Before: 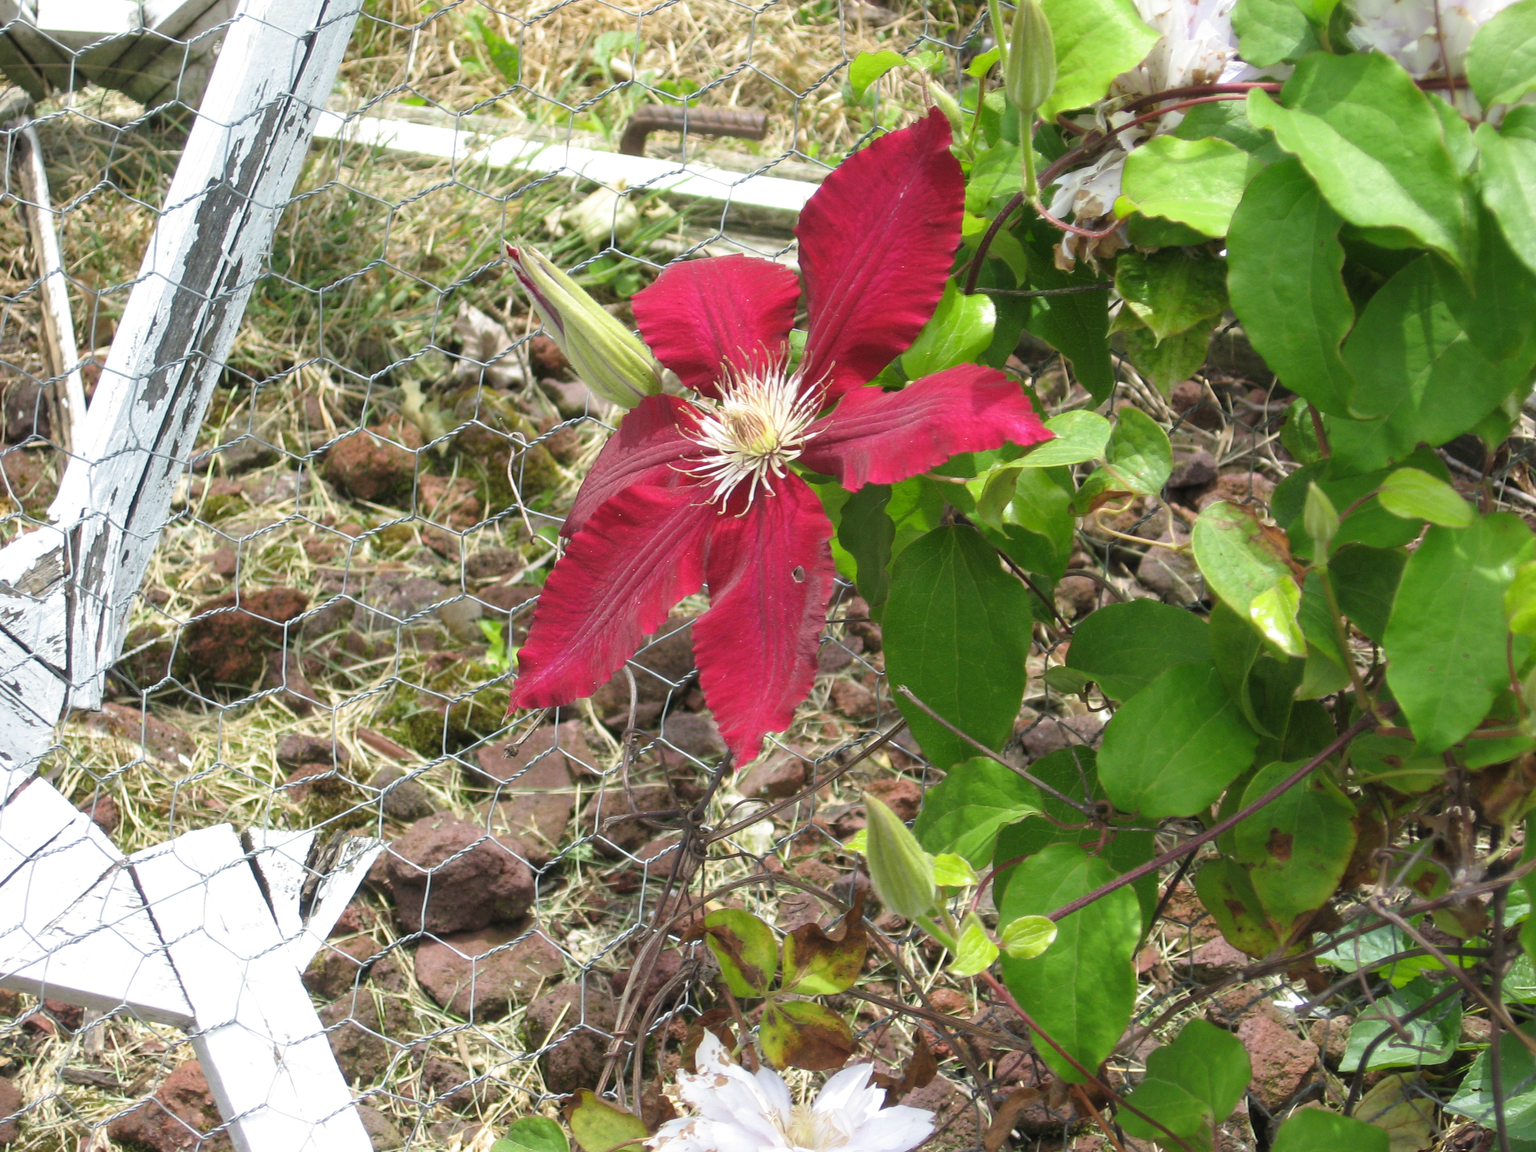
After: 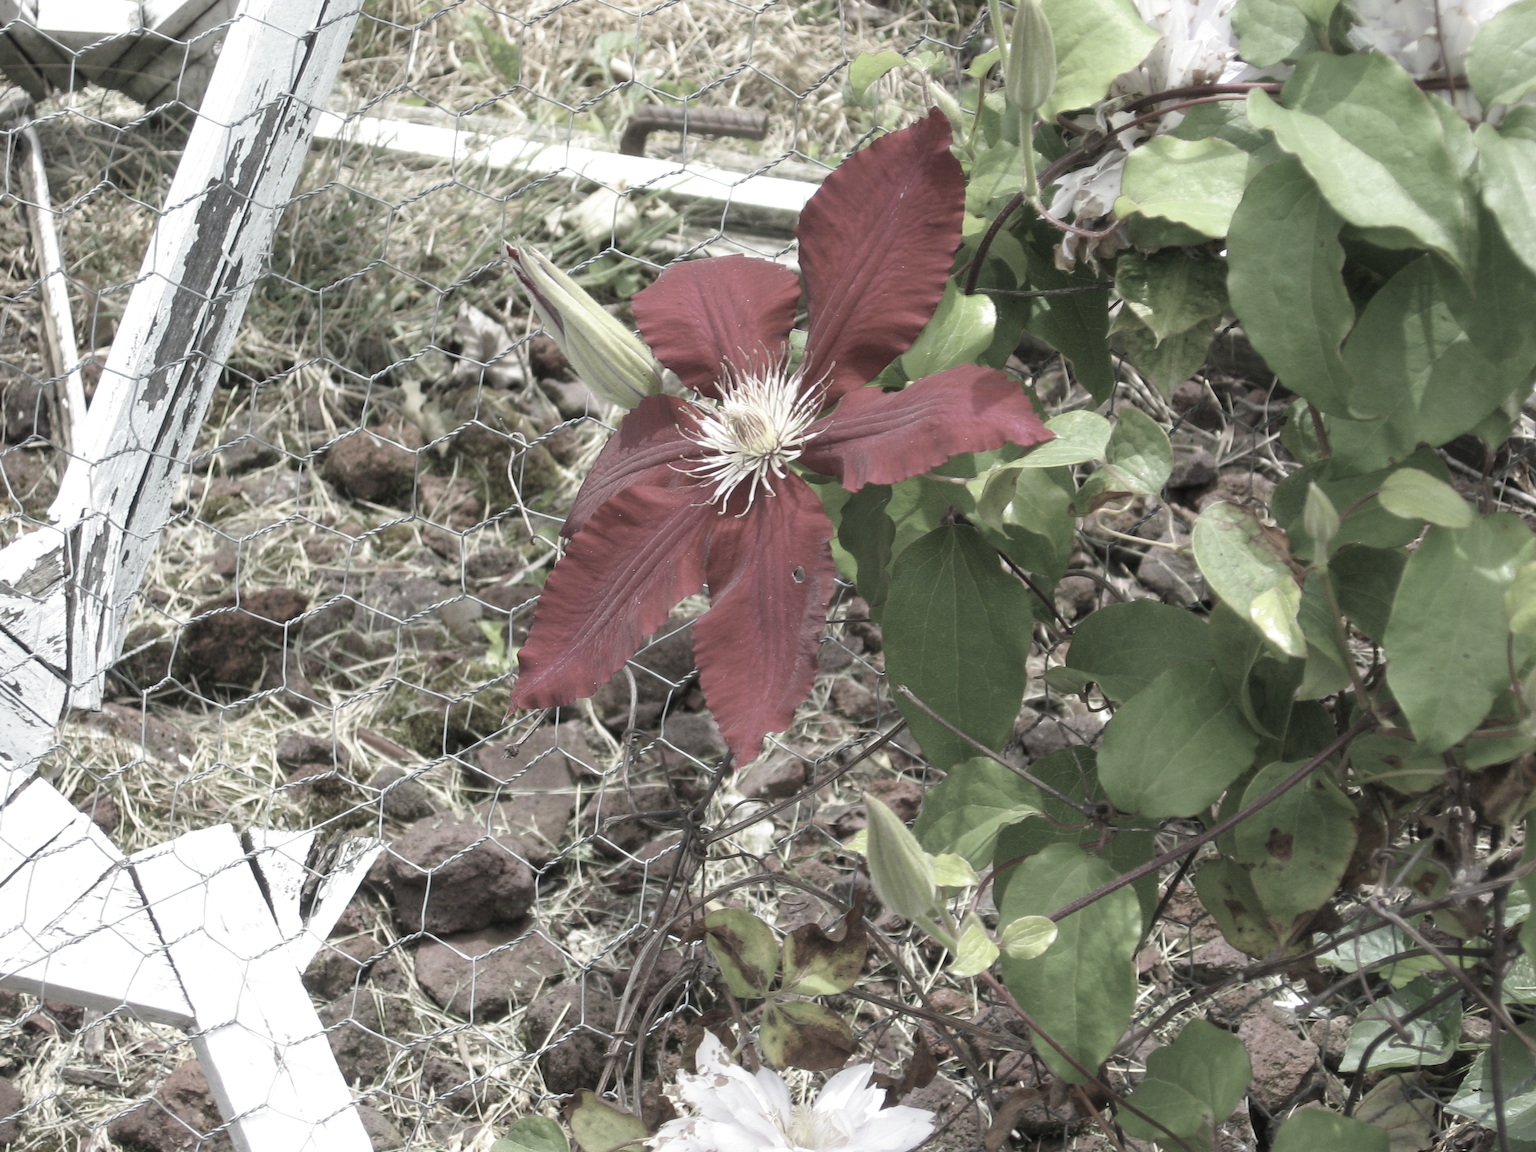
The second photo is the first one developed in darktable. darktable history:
contrast brightness saturation: saturation -0.053
color correction: highlights b* 0.061, saturation 0.357
